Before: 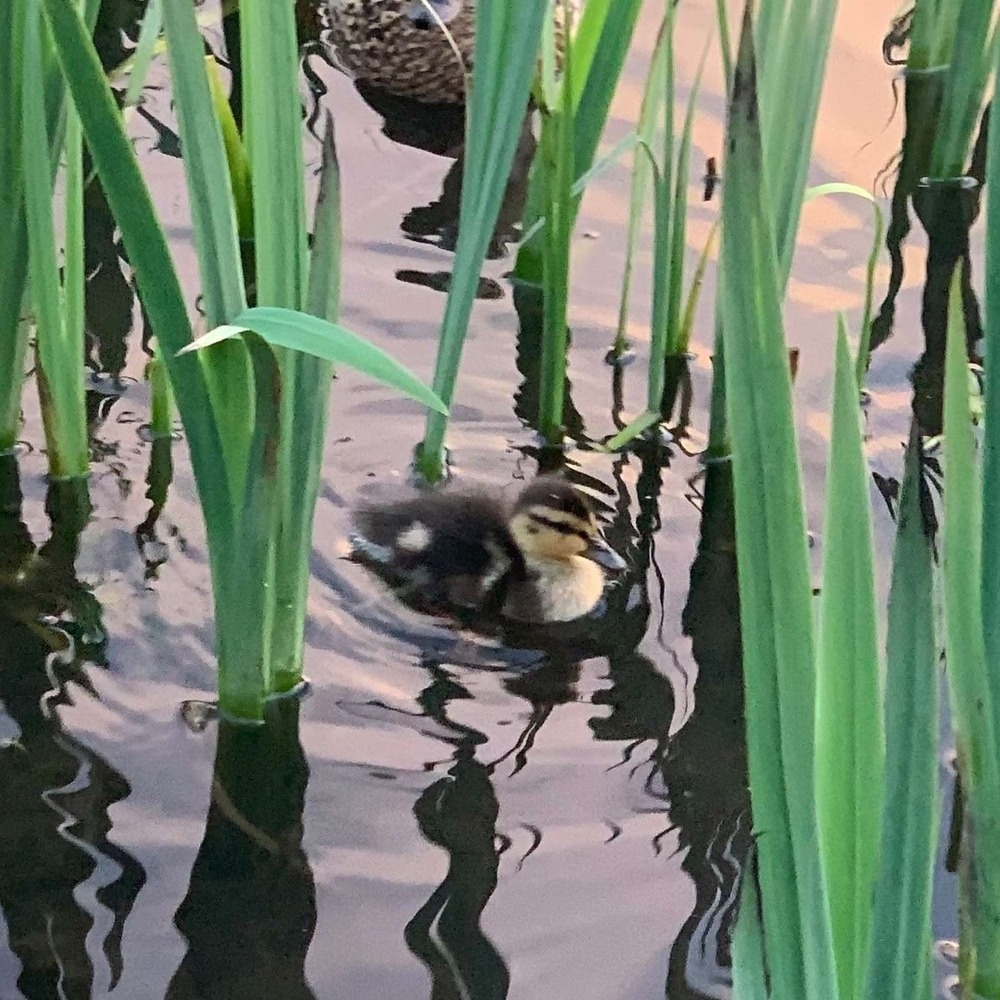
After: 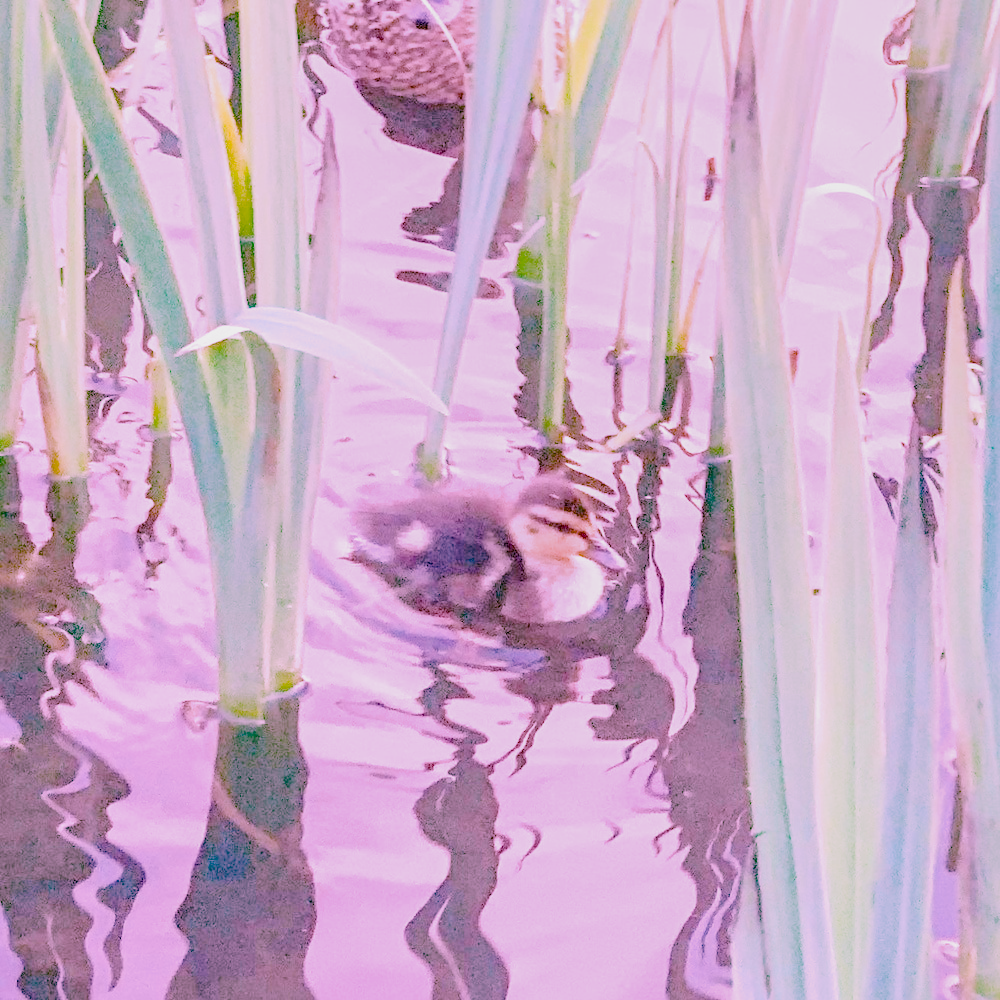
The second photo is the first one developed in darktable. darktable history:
raw chromatic aberrations: on, module defaults
exposure: black level correction 0.001, exposure 0.5 EV, compensate exposure bias true, compensate highlight preservation false
filmic rgb: black relative exposure -7.65 EV, white relative exposure 4.56 EV, hardness 3.61
highlight reconstruction: method reconstruct color, iterations 1, diameter of reconstruction 64 px
hot pixels: on, module defaults
lens correction: scale 1.01, crop 1, focal 85, aperture 2.8, distance 10.02, camera "Canon EOS RP", lens "Canon RF 85mm F2 MACRO IS STM"
raw denoise: x [[0, 0.25, 0.5, 0.75, 1] ×4]
tone equalizer "mask blending: all purposes": on, module defaults
white balance: red 1.943, blue 1.803
local contrast: detail 130%
color balance rgb: linear chroma grading › global chroma 15%, perceptual saturation grading › global saturation 30%
color zones: curves: ch0 [(0.068, 0.464) (0.25, 0.5) (0.48, 0.508) (0.75, 0.536) (0.886, 0.476) (0.967, 0.456)]; ch1 [(0.066, 0.456) (0.25, 0.5) (0.616, 0.508) (0.746, 0.56) (0.934, 0.444)]
